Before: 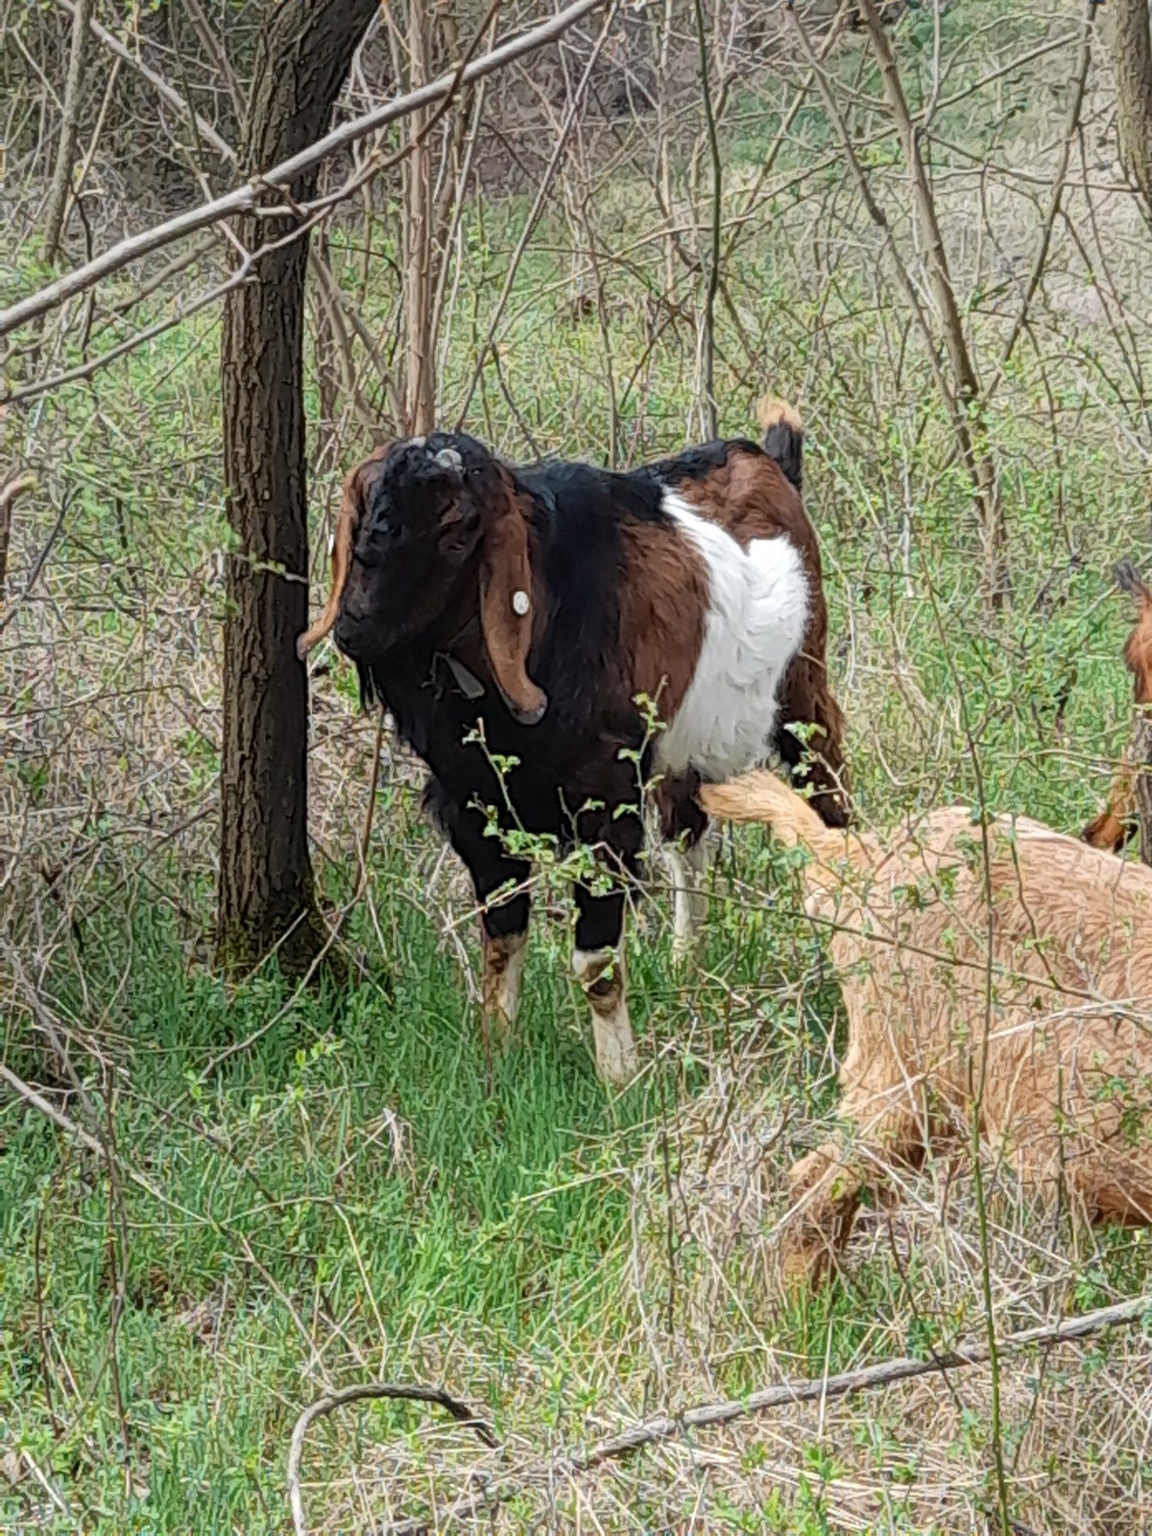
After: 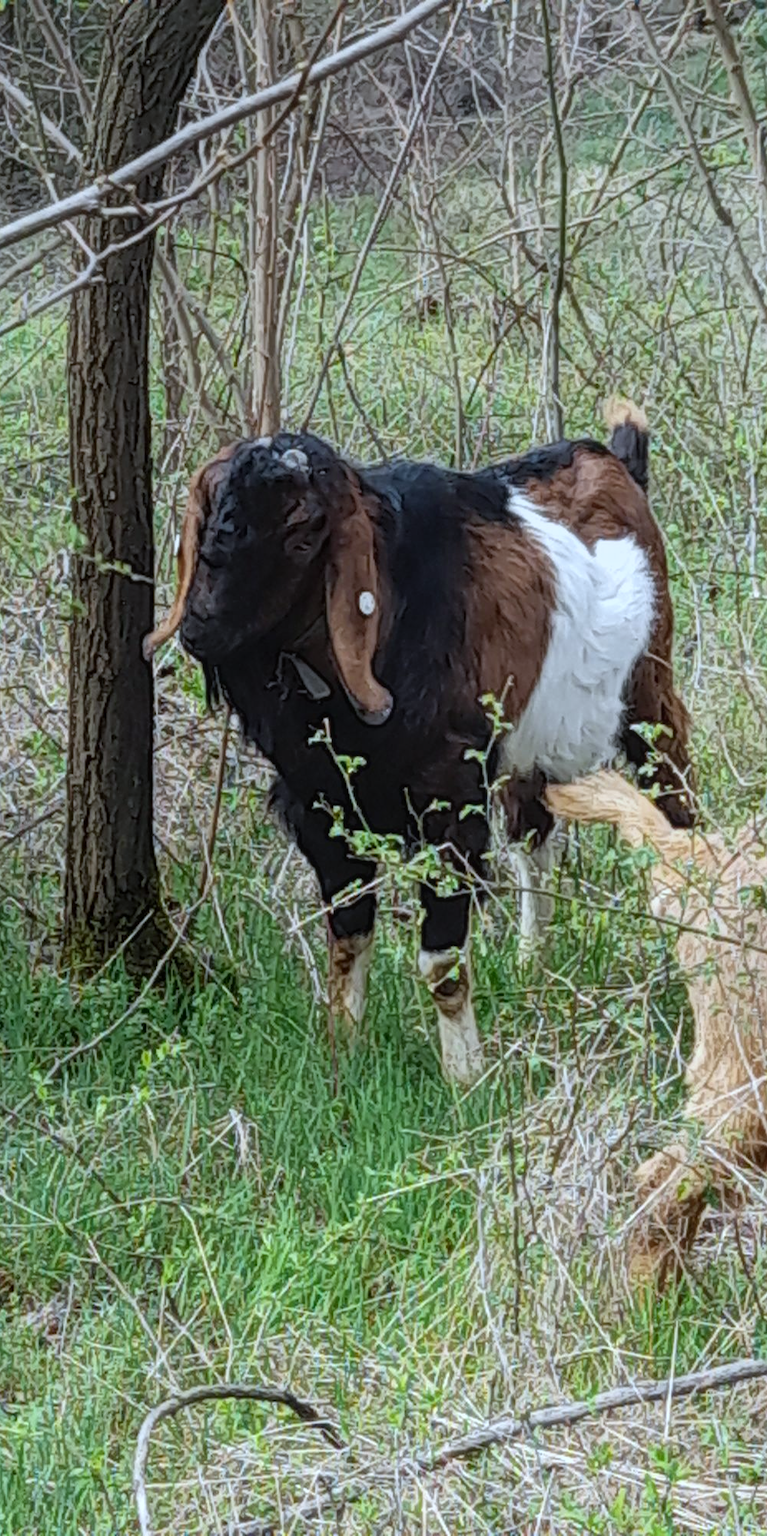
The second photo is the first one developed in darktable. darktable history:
crop and rotate: left 13.409%, right 19.924%
local contrast: detail 110%
white balance: red 0.924, blue 1.095
